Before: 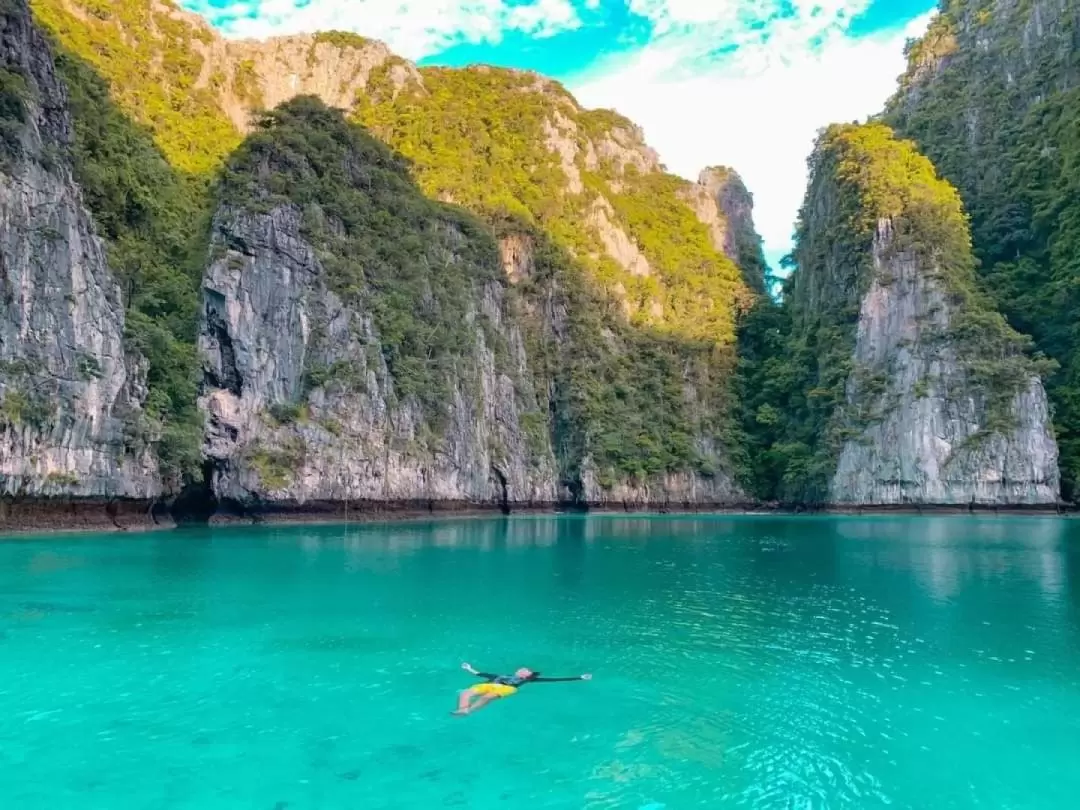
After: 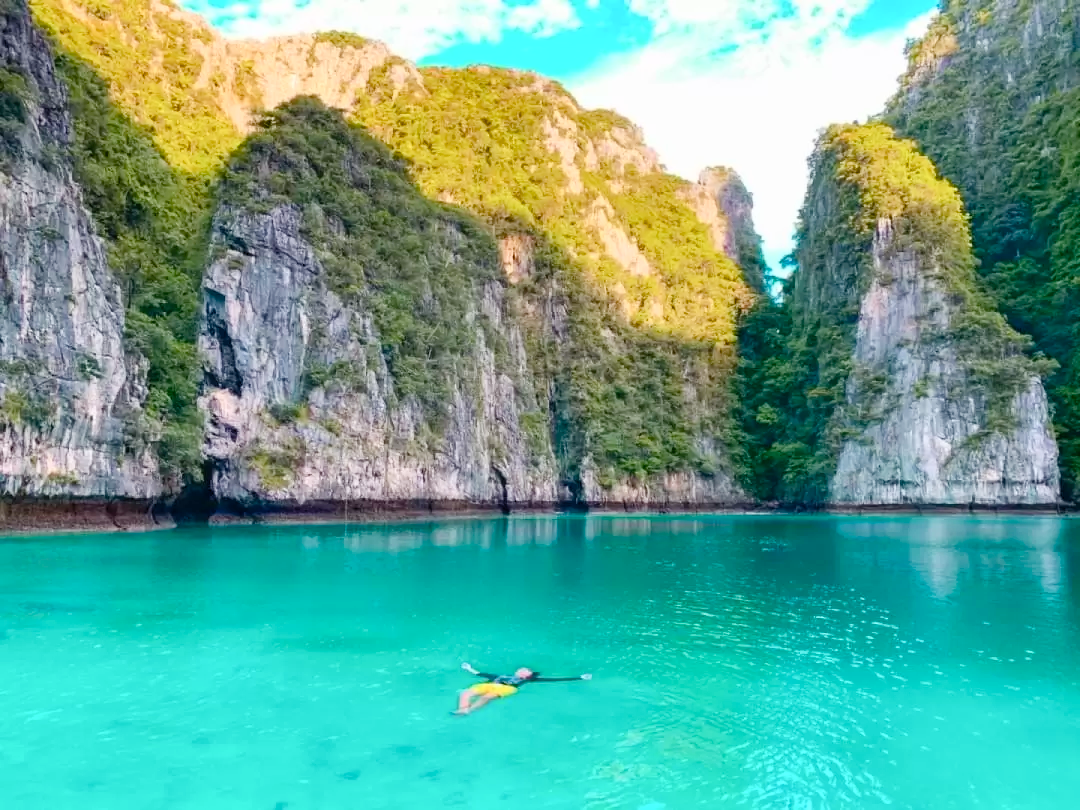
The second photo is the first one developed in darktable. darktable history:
color balance rgb: perceptual saturation grading › global saturation 25.269%, perceptual saturation grading › highlights -50.311%, perceptual saturation grading › shadows 30.66%
contrast brightness saturation: contrast 0.199, brightness 0.159, saturation 0.223
